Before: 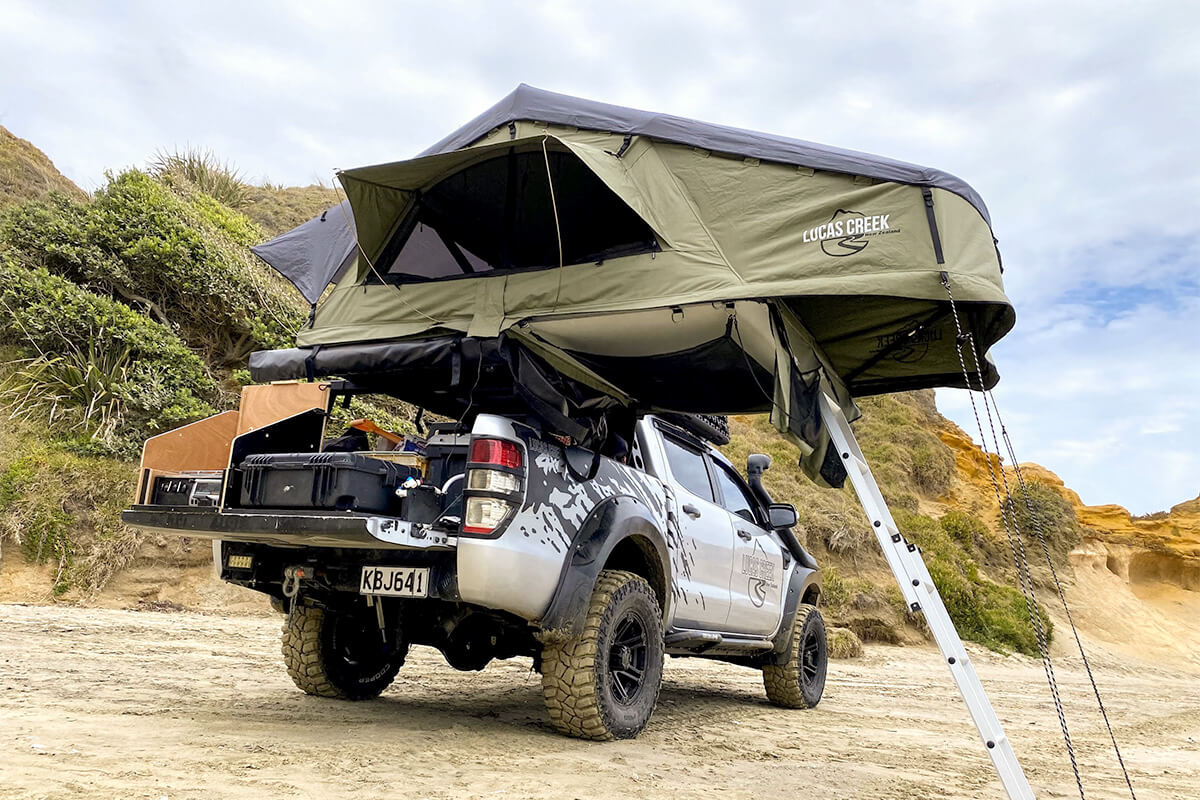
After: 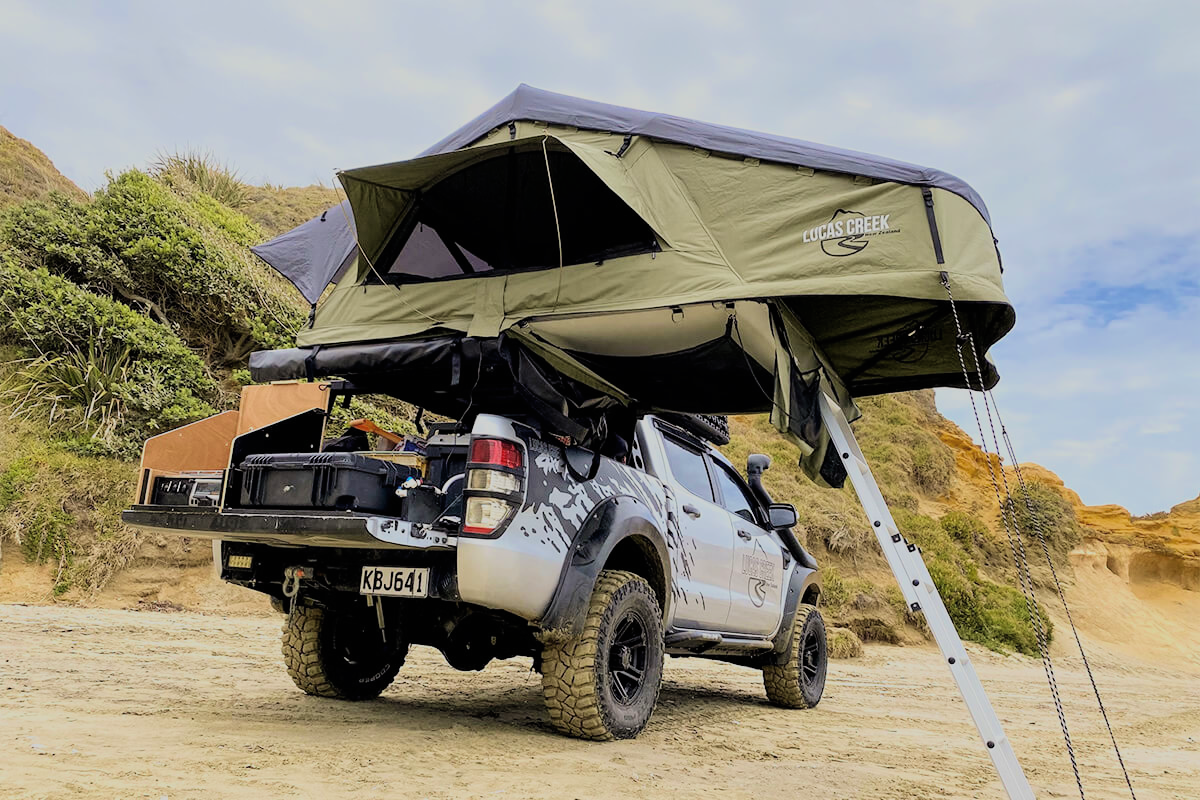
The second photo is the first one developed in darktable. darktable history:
exposure: black level correction -0.004, exposure 0.051 EV, compensate exposure bias true, compensate highlight preservation false
velvia: on, module defaults
filmic rgb: black relative exposure -7.11 EV, white relative exposure 5.36 EV, hardness 3.03, color science v6 (2022)
